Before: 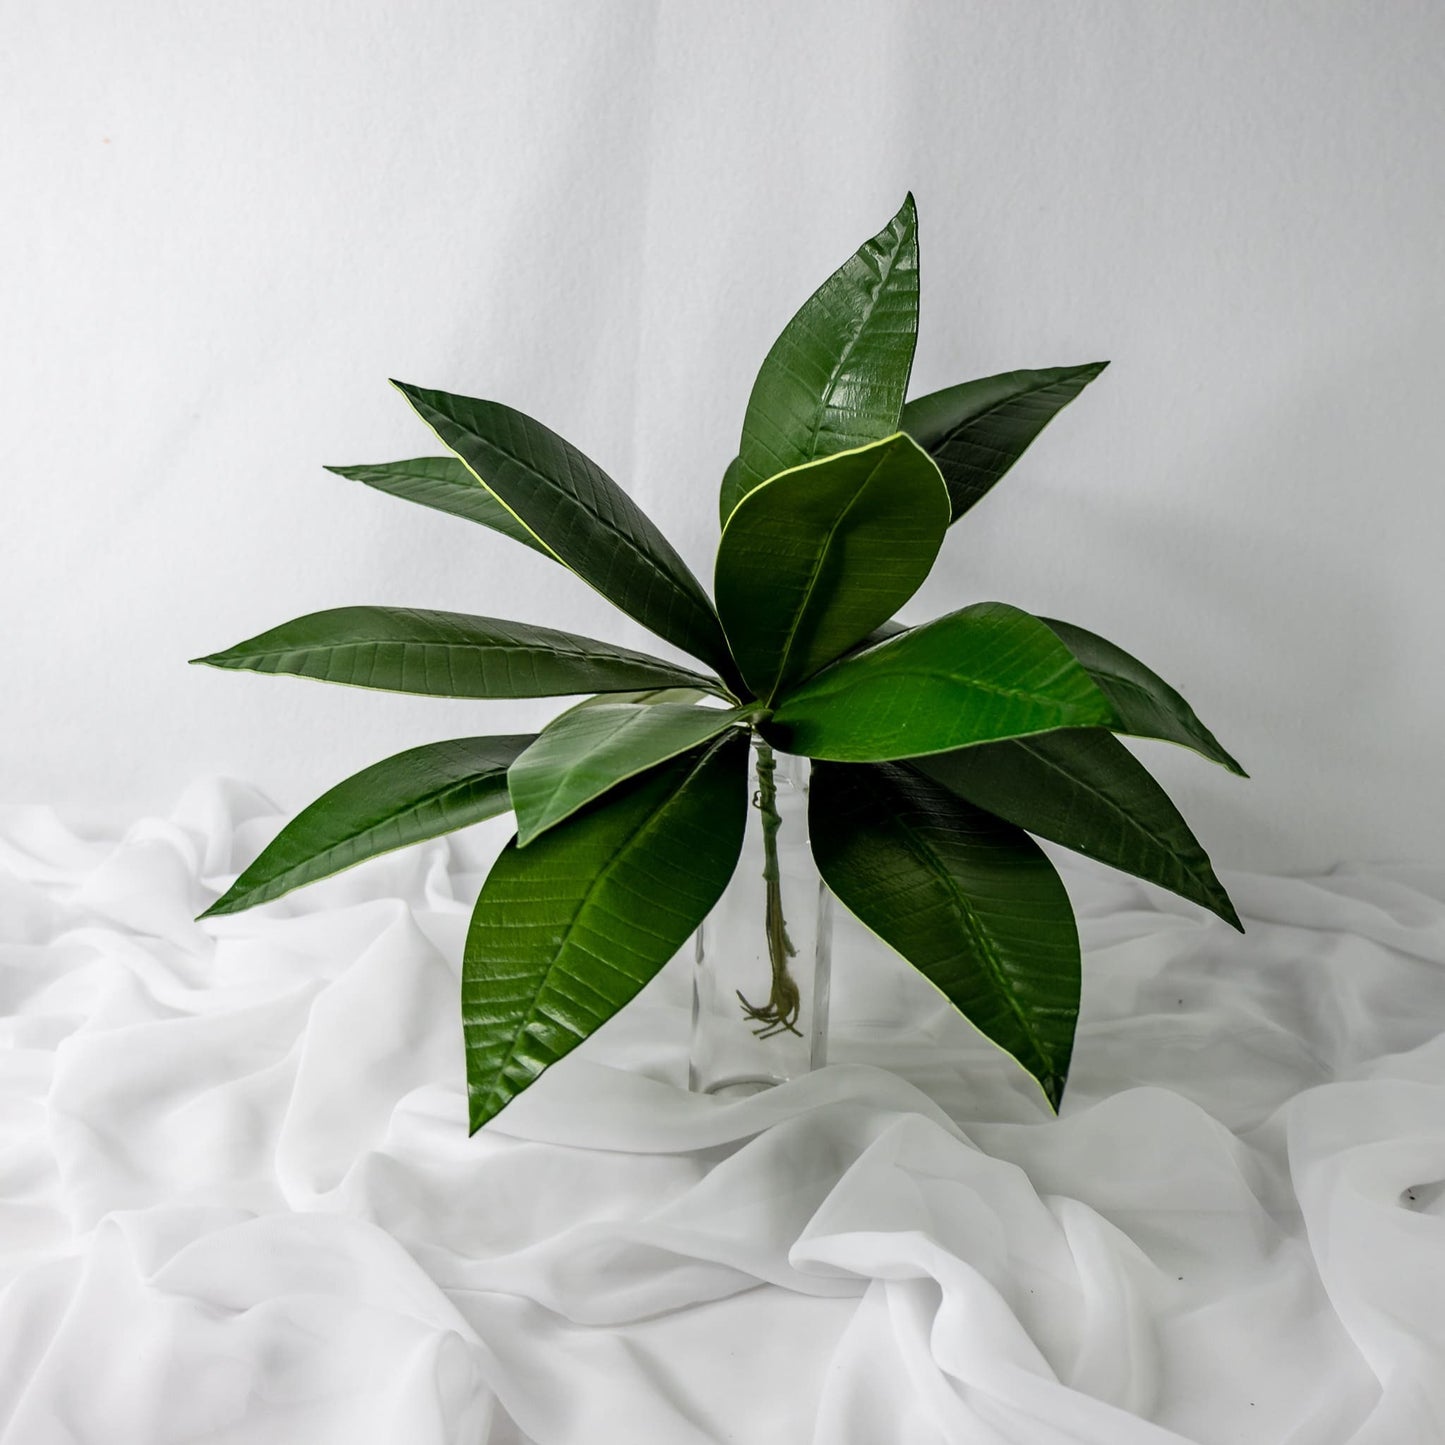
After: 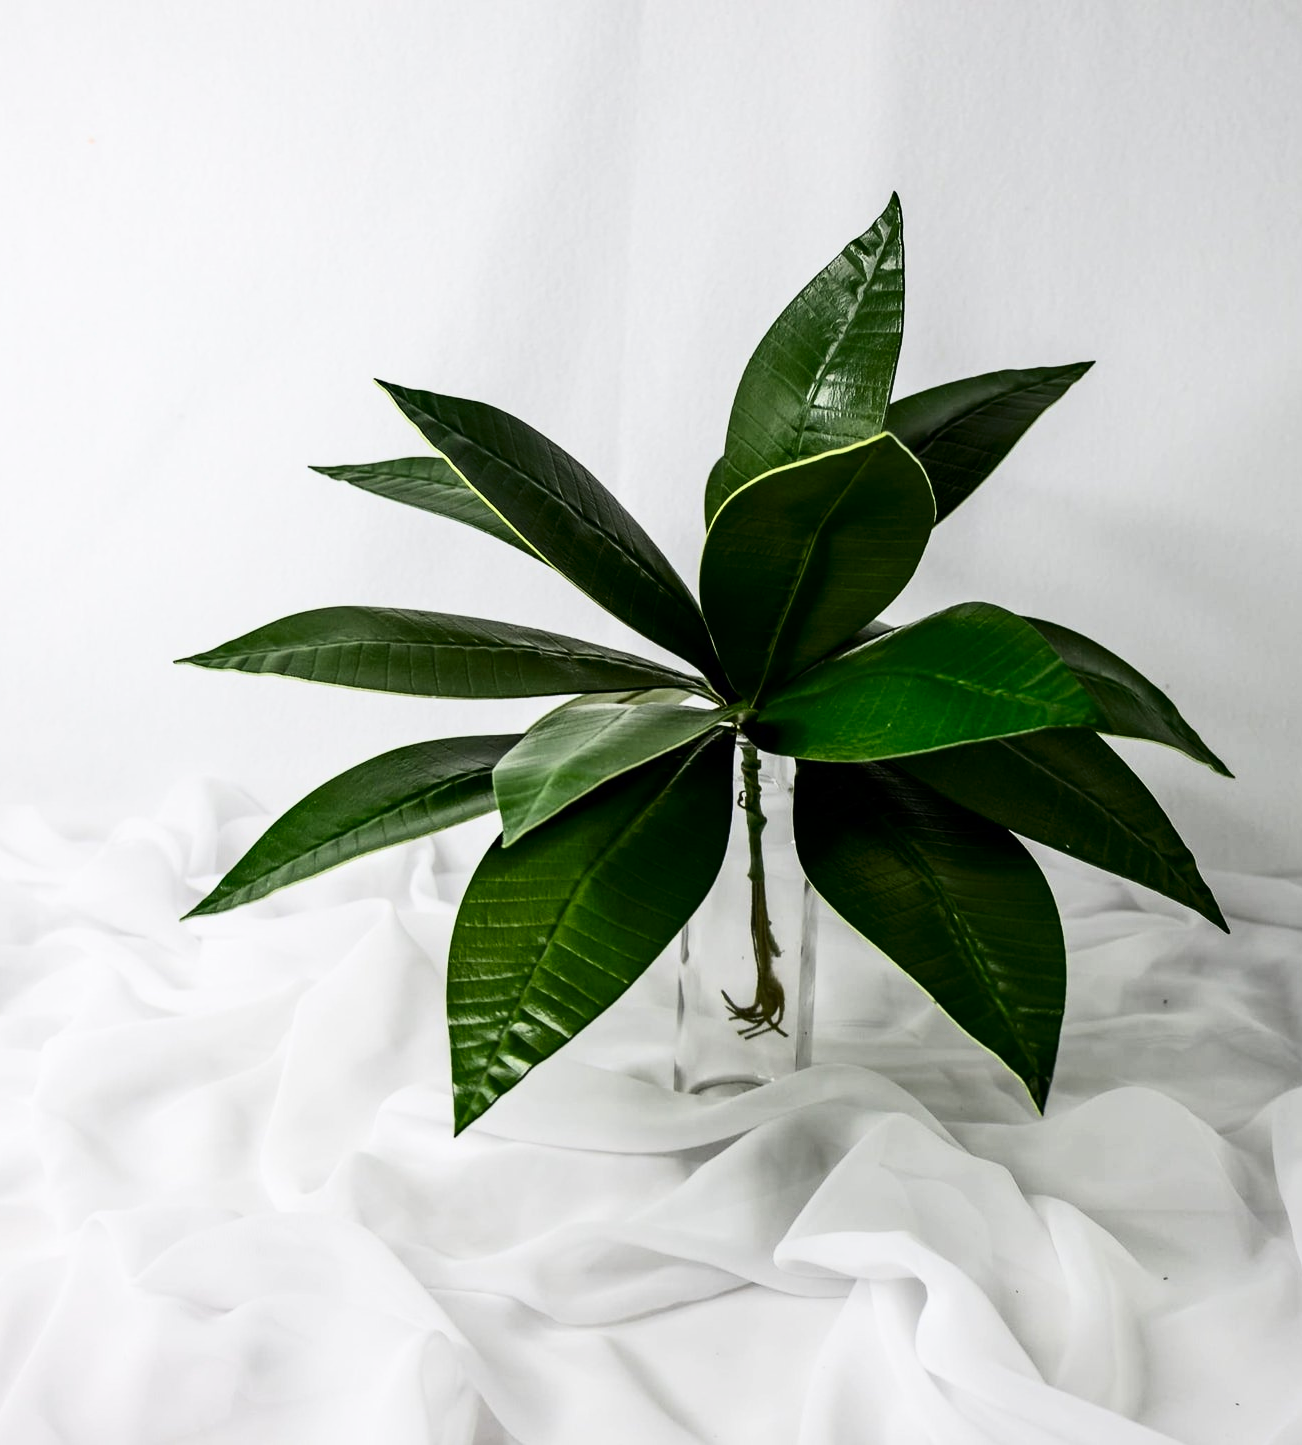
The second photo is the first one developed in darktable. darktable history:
crop and rotate: left 1.088%, right 8.807%
contrast brightness saturation: contrast 0.28
